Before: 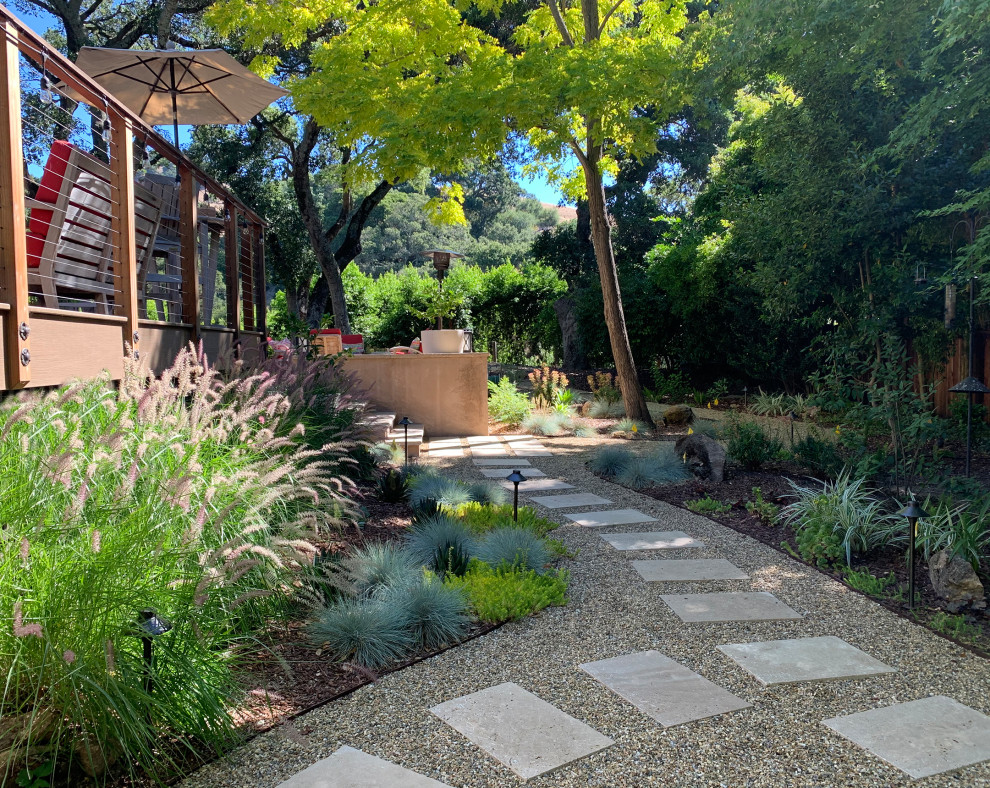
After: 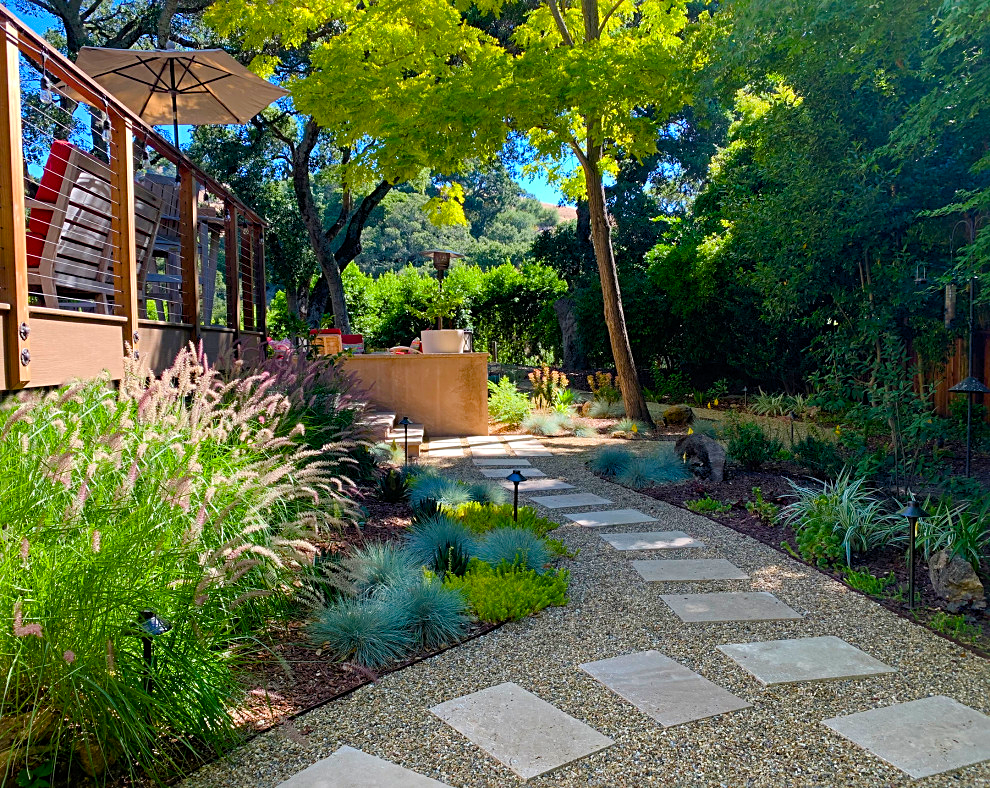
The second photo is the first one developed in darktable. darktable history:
color balance rgb: linear chroma grading › global chroma 15.324%, perceptual saturation grading › global saturation 27.472%, perceptual saturation grading › highlights -27.832%, perceptual saturation grading › mid-tones 15.25%, perceptual saturation grading › shadows 32.877%, global vibrance 20%
sharpen: radius 2.509, amount 0.322
exposure: compensate exposure bias true, compensate highlight preservation false
